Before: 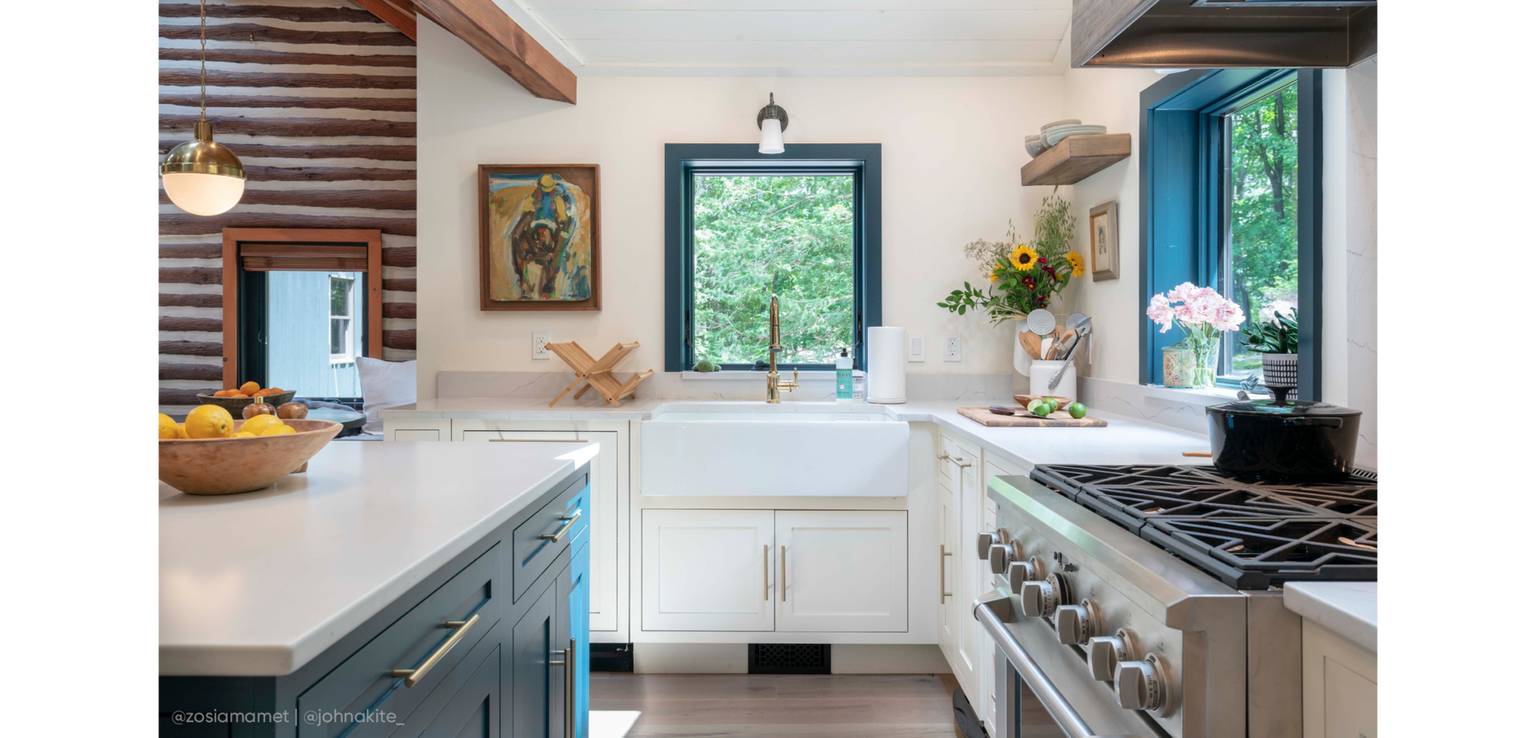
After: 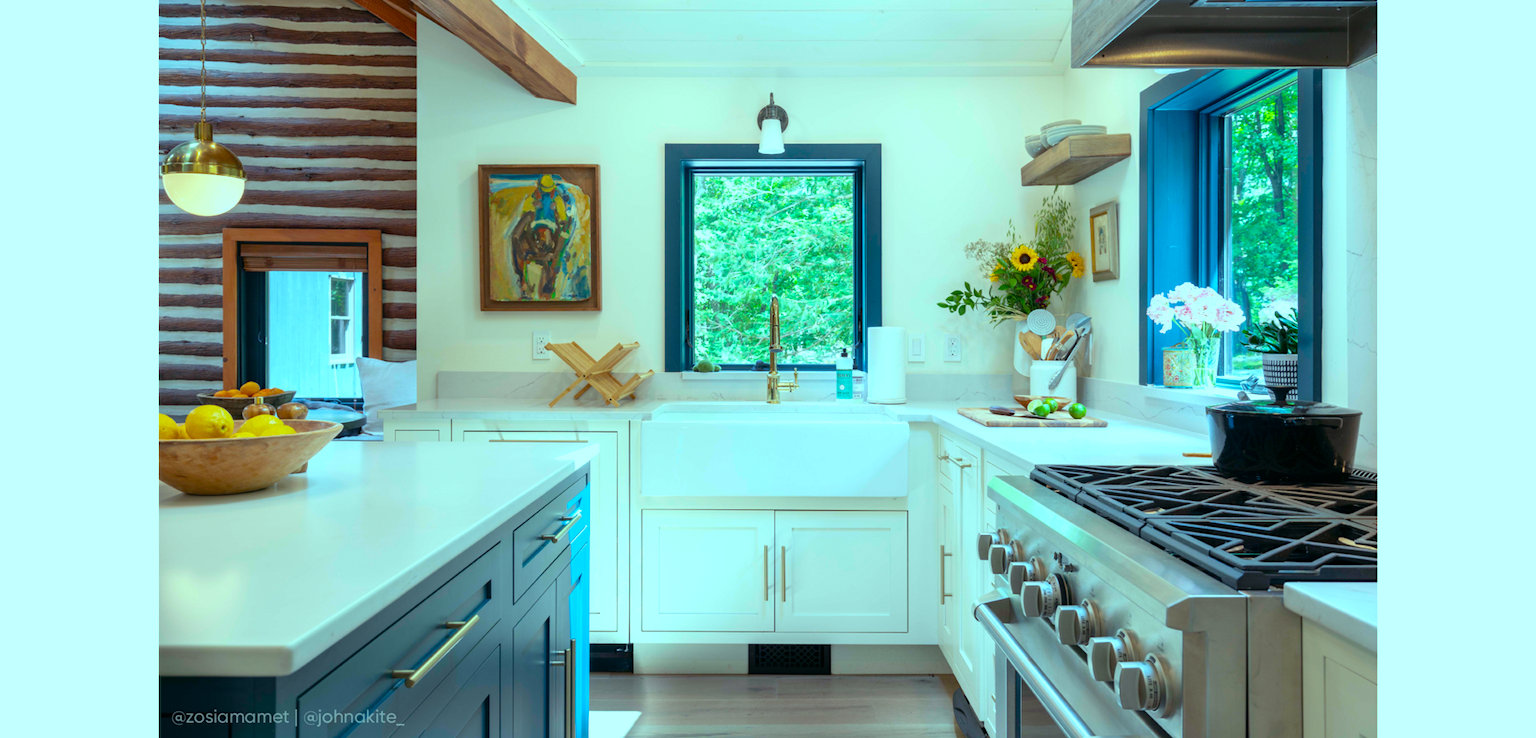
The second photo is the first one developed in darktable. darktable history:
color balance rgb: linear chroma grading › global chroma 15%, perceptual saturation grading › global saturation 30%
color balance: mode lift, gamma, gain (sRGB), lift [0.997, 0.979, 1.021, 1.011], gamma [1, 1.084, 0.916, 0.998], gain [1, 0.87, 1.13, 1.101], contrast 4.55%, contrast fulcrum 38.24%, output saturation 104.09%
tone equalizer: on, module defaults
